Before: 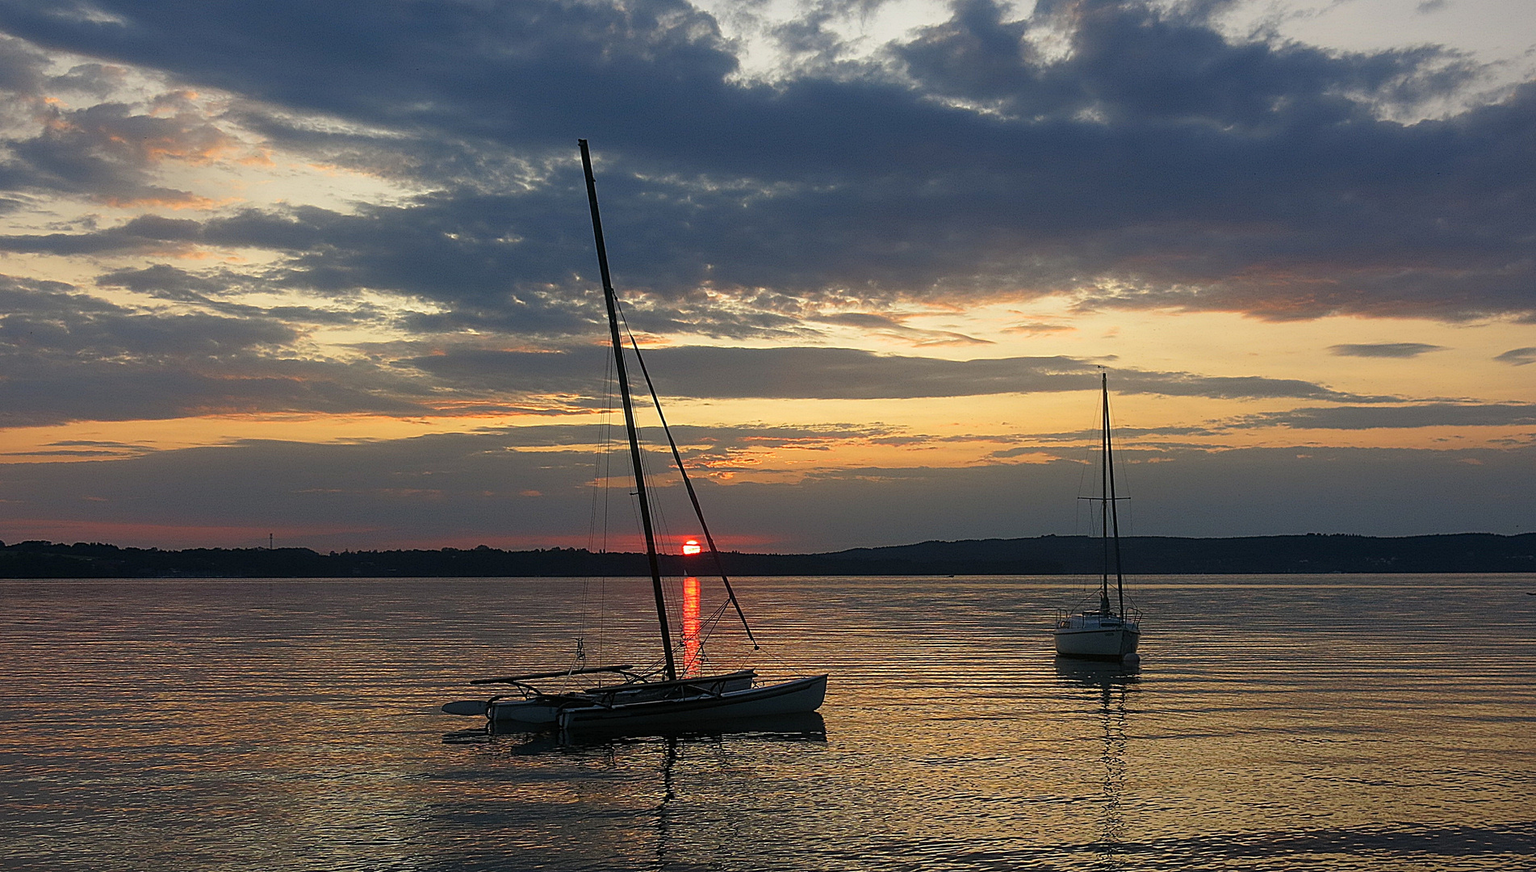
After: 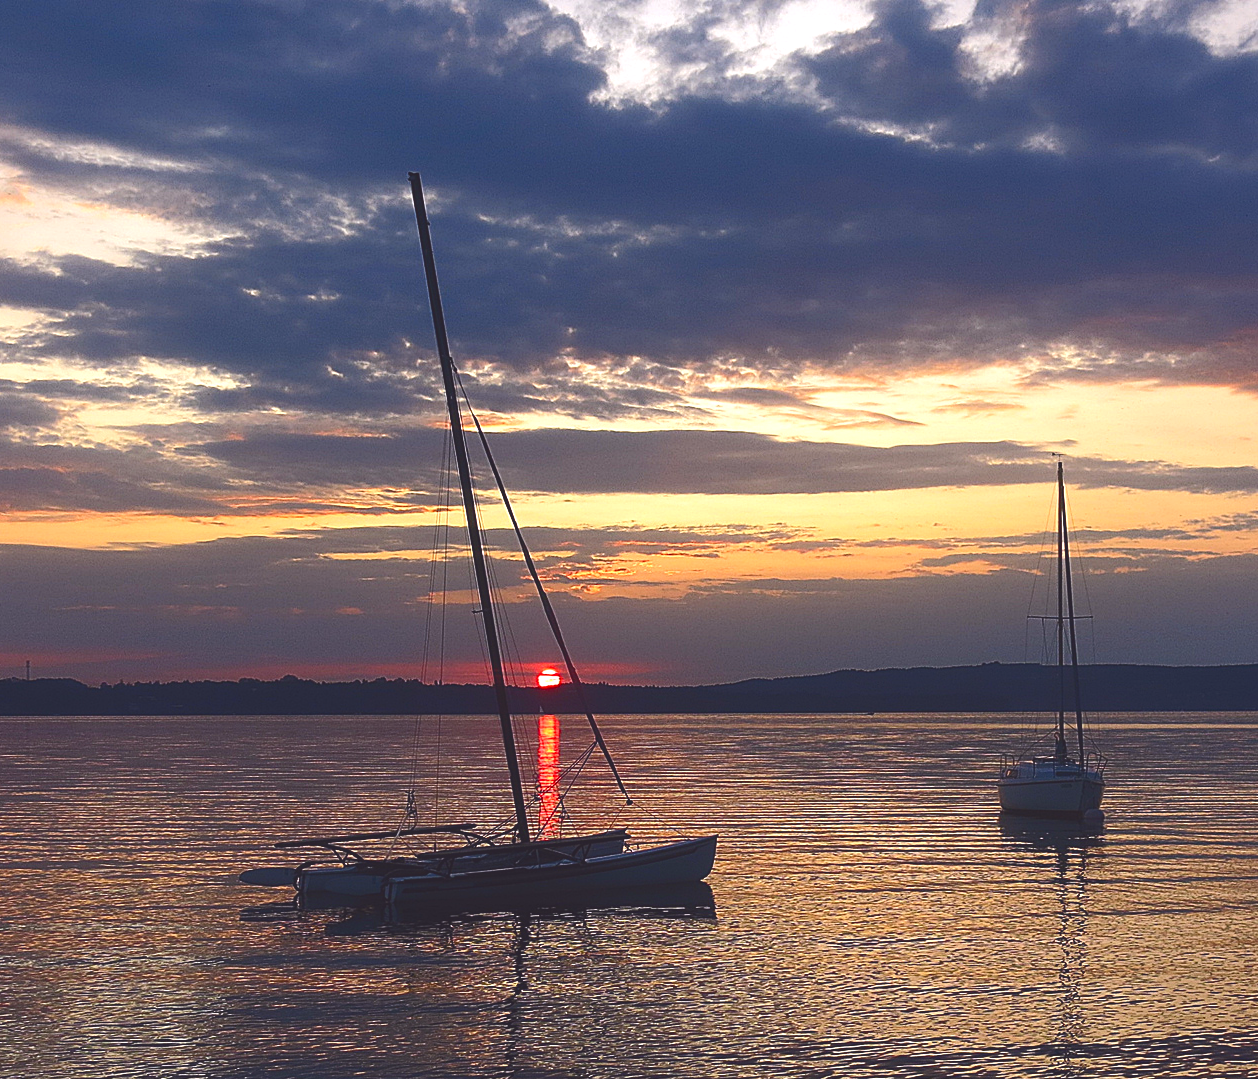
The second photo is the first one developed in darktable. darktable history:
exposure: black level correction 0, exposure 0.692 EV, compensate exposure bias true, compensate highlight preservation false
crop and rotate: left 16.227%, right 17.618%
tone curve: curves: ch0 [(0, 0.142) (0.384, 0.314) (0.752, 0.711) (0.991, 0.95)]; ch1 [(0.006, 0.129) (0.346, 0.384) (1, 1)]; ch2 [(0.003, 0.057) (0.261, 0.248) (1, 1)], color space Lab, independent channels, preserve colors none
